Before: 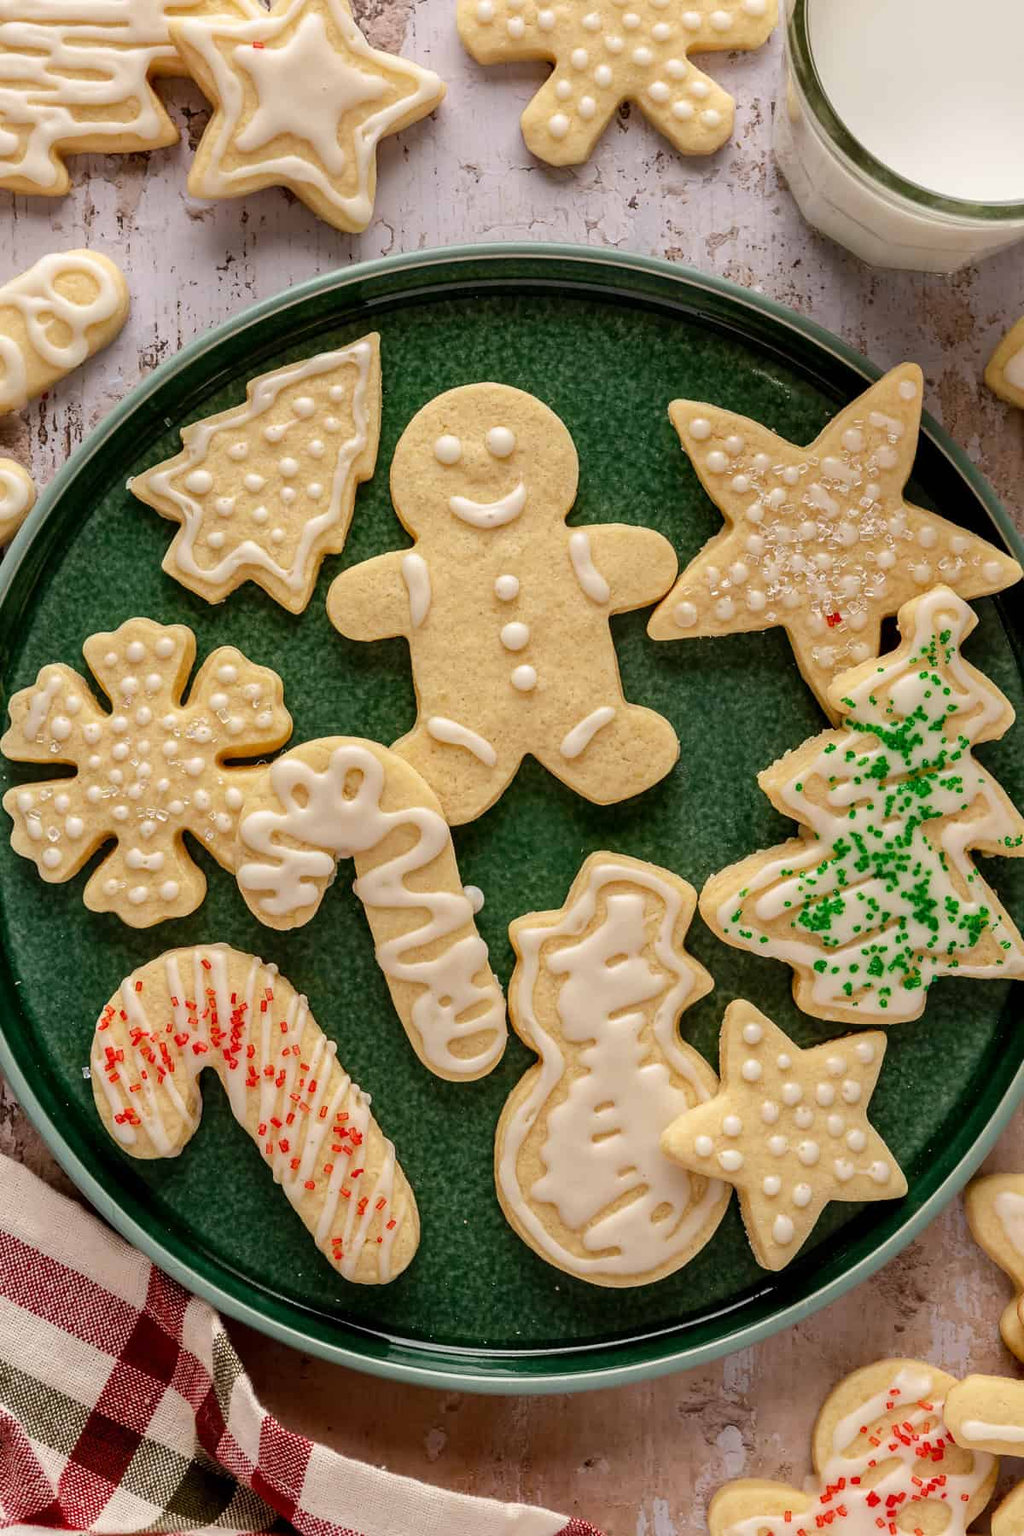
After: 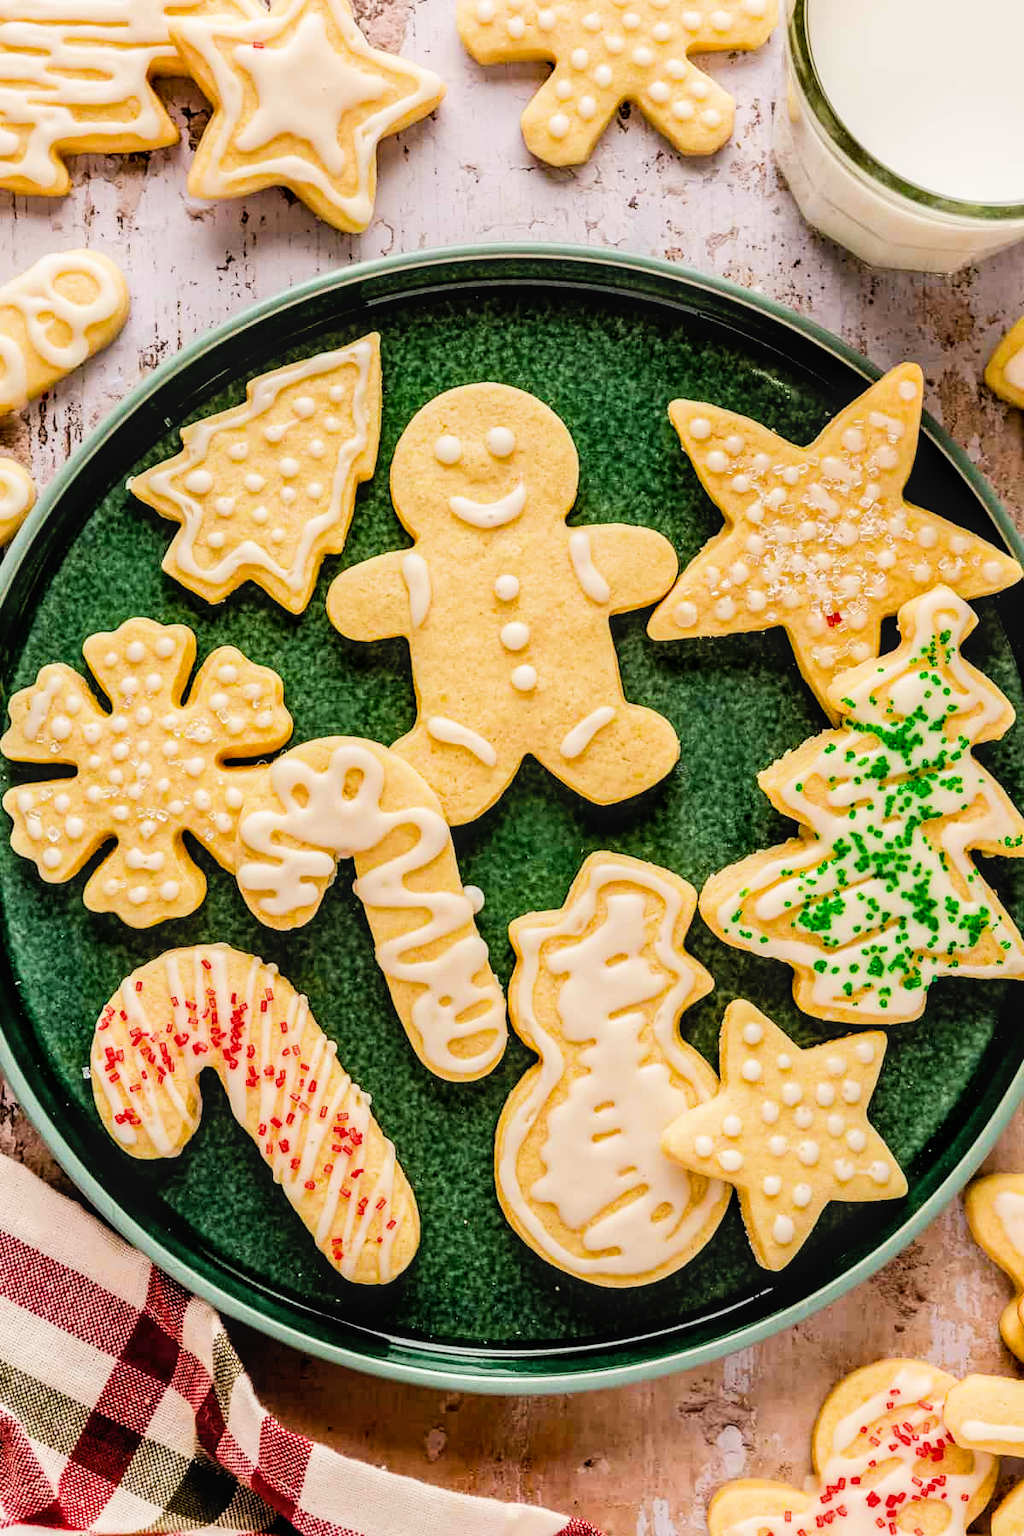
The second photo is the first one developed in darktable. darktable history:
filmic rgb: black relative exposure -5 EV, hardness 2.88, contrast 1.3, highlights saturation mix -20%
exposure: black level correction 0, exposure 0.9 EV, compensate exposure bias true, compensate highlight preservation false
color balance rgb: perceptual saturation grading › global saturation 30%, global vibrance 10%
local contrast: on, module defaults
